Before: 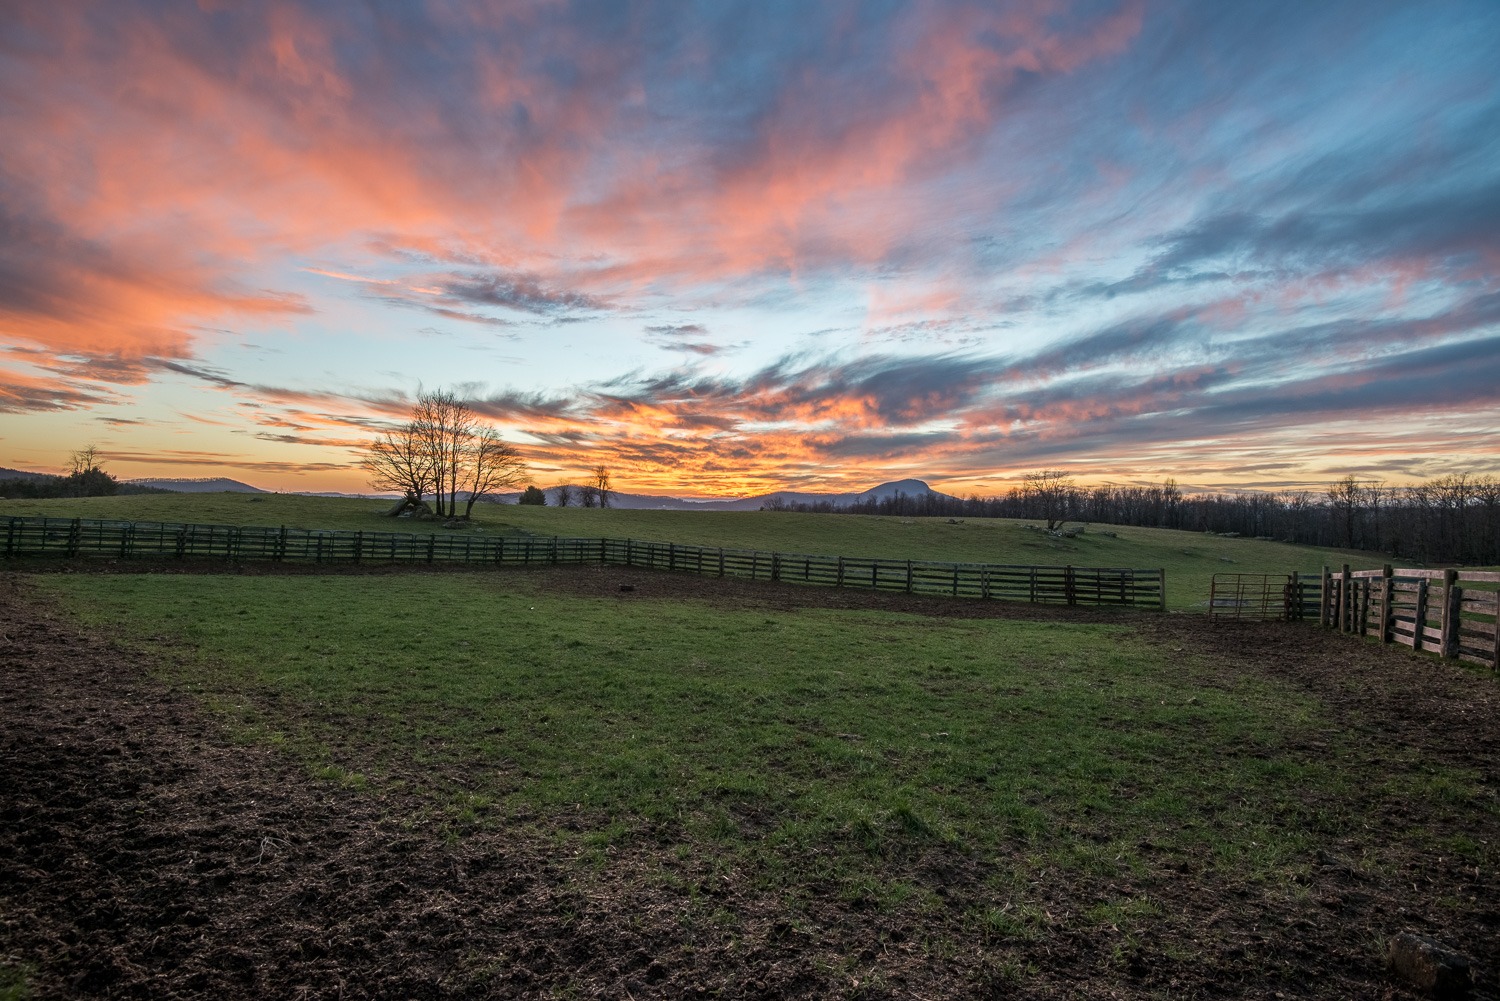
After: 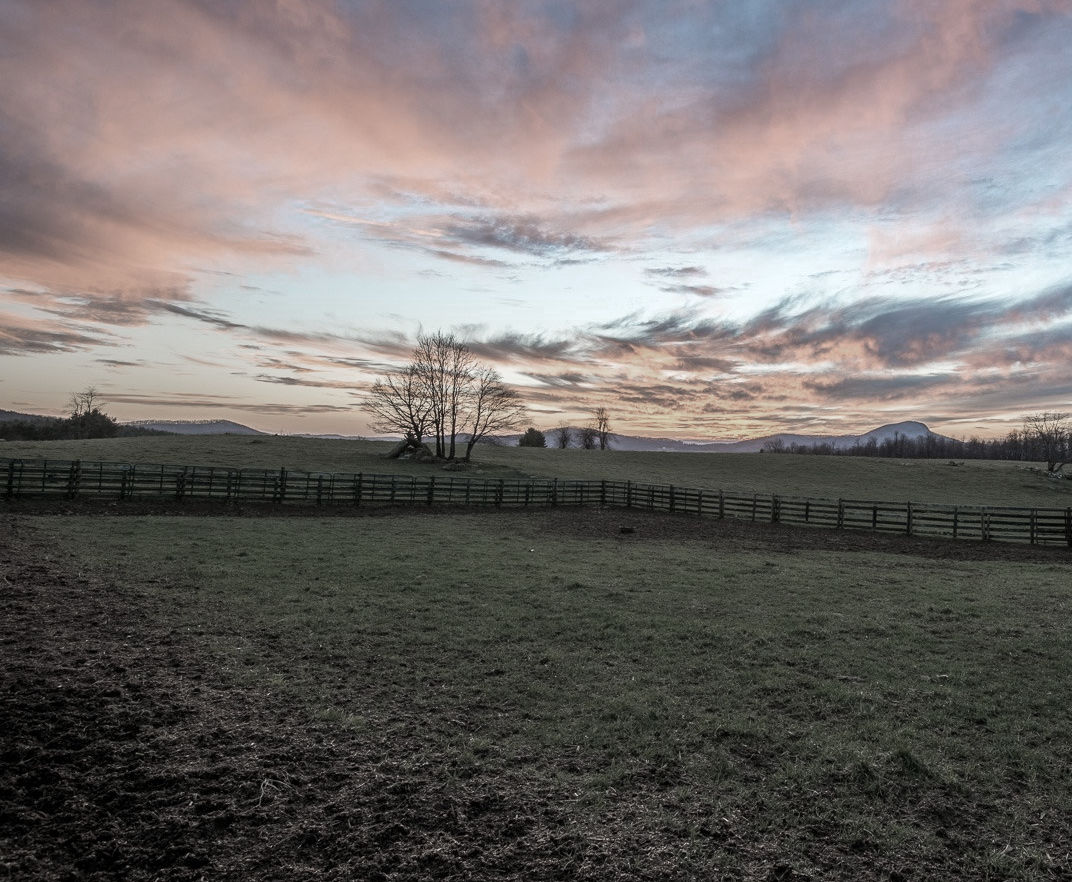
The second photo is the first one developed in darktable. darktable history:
color zones: curves: ch0 [(0, 0.613) (0.01, 0.613) (0.245, 0.448) (0.498, 0.529) (0.642, 0.665) (0.879, 0.777) (0.99, 0.613)]; ch1 [(0, 0.272) (0.219, 0.127) (0.724, 0.346)]
crop: top 5.803%, right 27.864%, bottom 5.804%
